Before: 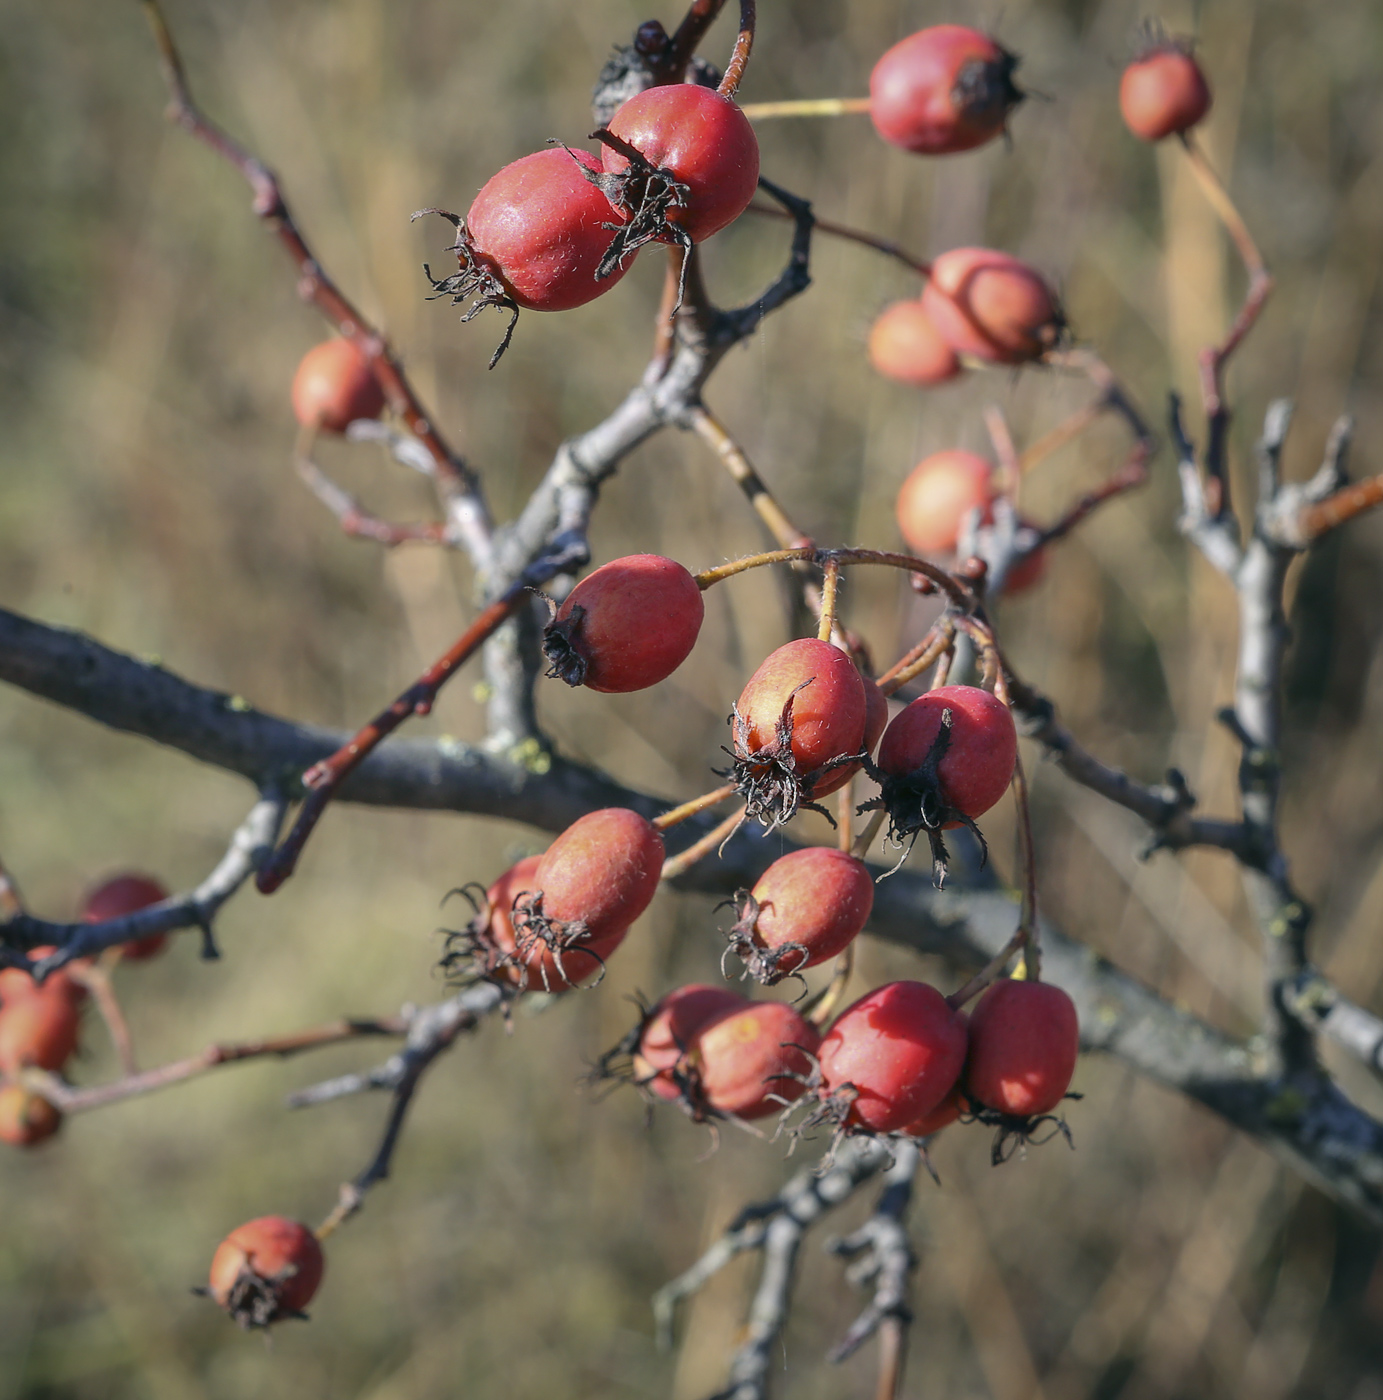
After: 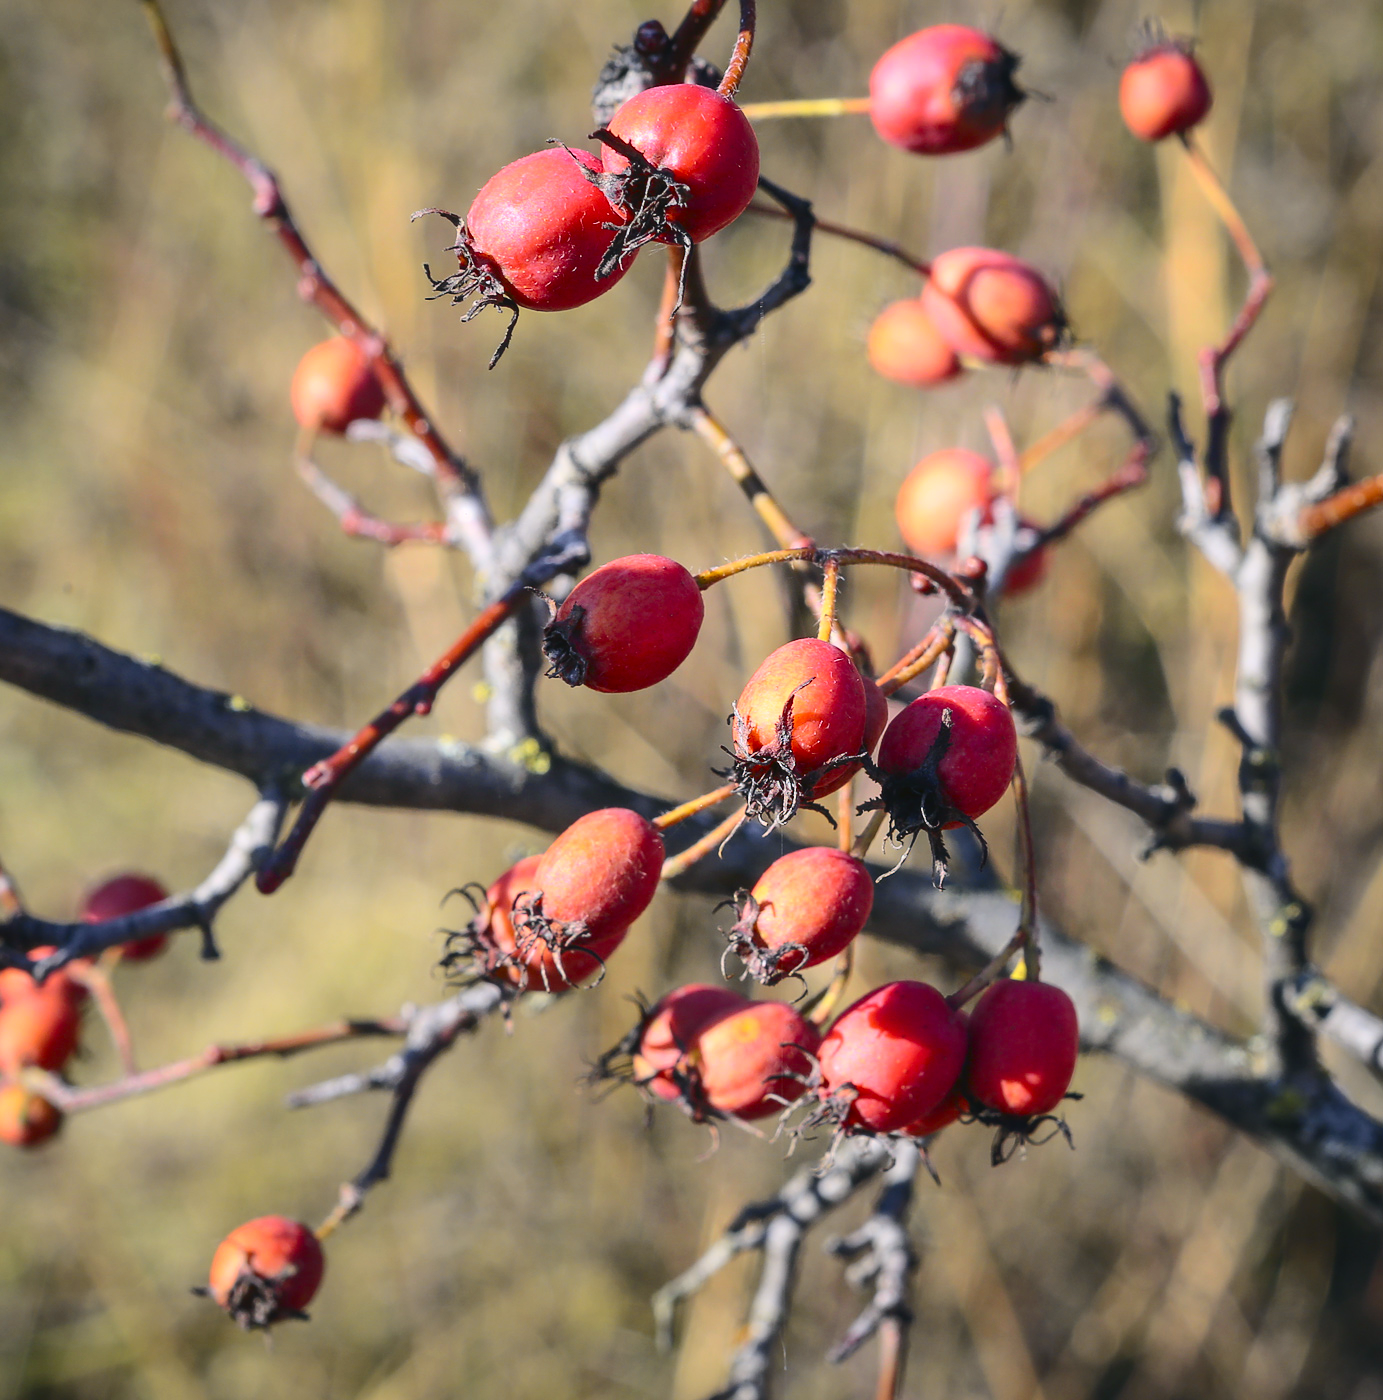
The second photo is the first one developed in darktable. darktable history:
tone curve: curves: ch0 [(0, 0.023) (0.103, 0.087) (0.295, 0.297) (0.445, 0.531) (0.553, 0.665) (0.735, 0.843) (0.994, 1)]; ch1 [(0, 0) (0.414, 0.395) (0.447, 0.447) (0.485, 0.495) (0.512, 0.523) (0.542, 0.581) (0.581, 0.632) (0.646, 0.715) (1, 1)]; ch2 [(0, 0) (0.369, 0.388) (0.449, 0.431) (0.478, 0.471) (0.516, 0.517) (0.579, 0.624) (0.674, 0.775) (1, 1)], color space Lab, independent channels, preserve colors none
